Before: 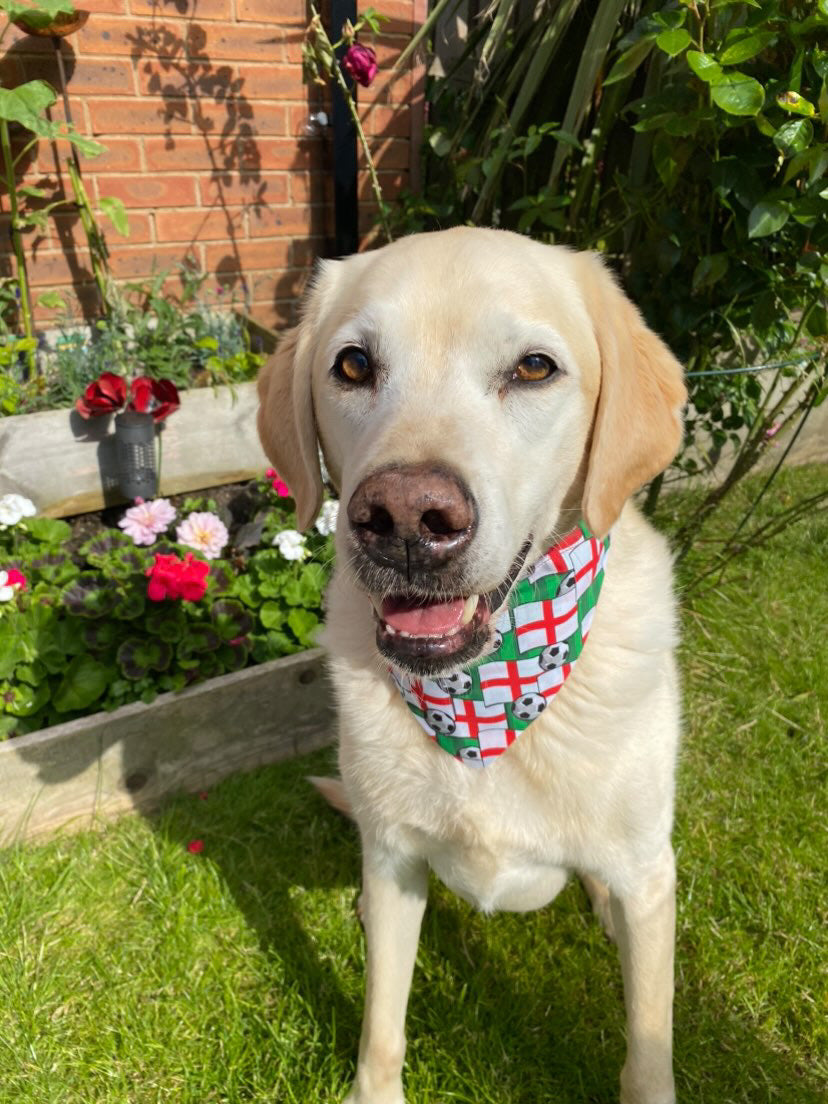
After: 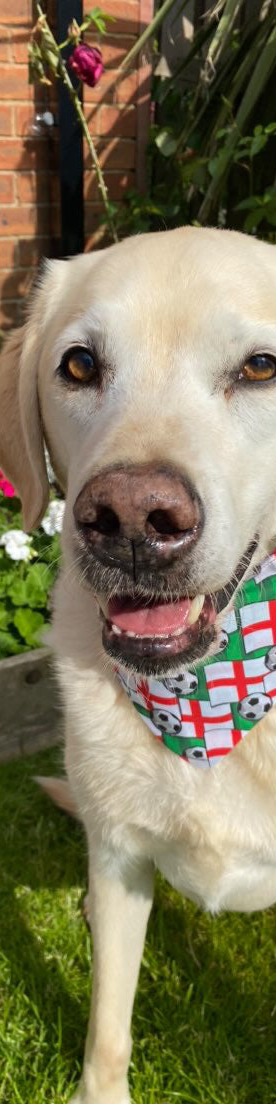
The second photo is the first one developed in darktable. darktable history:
crop: left 33.117%, right 33.442%
